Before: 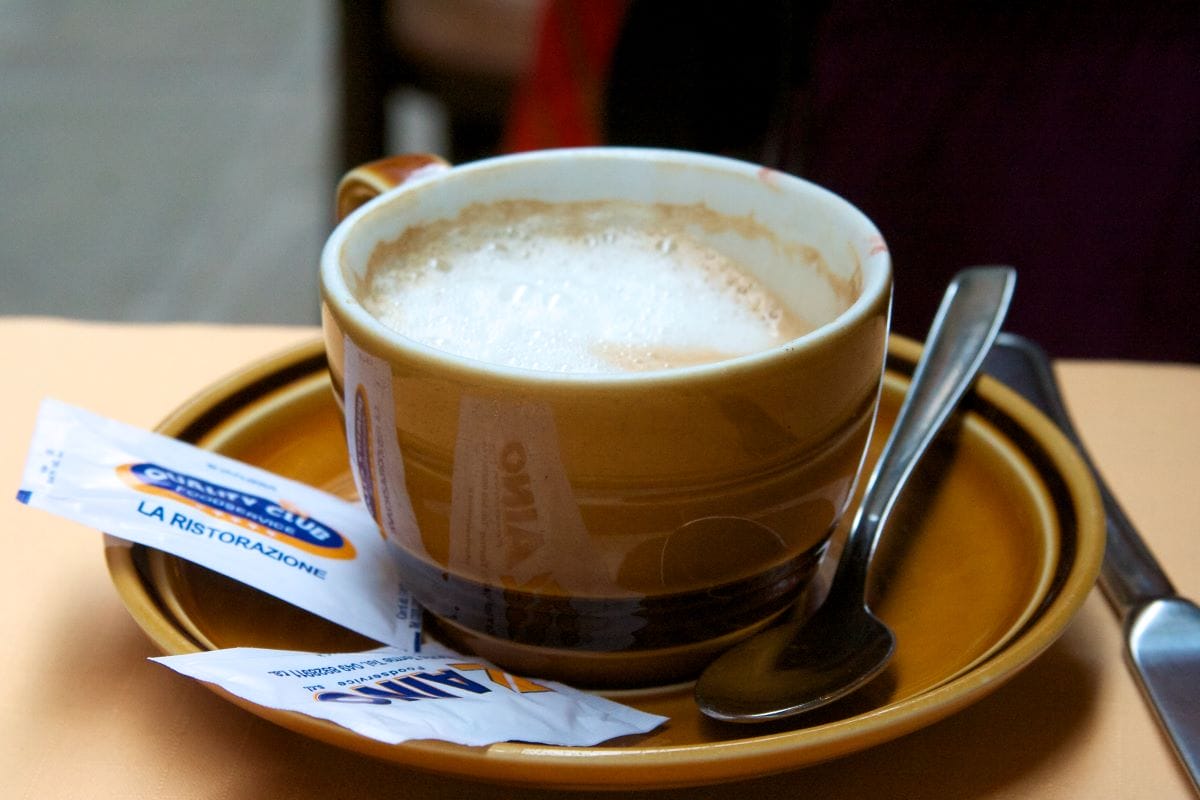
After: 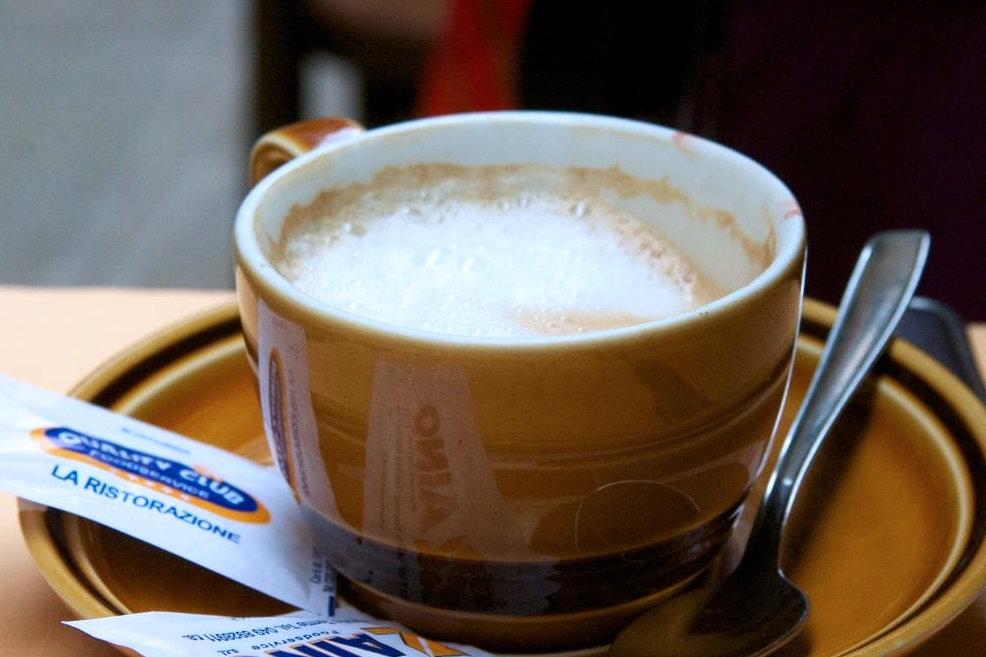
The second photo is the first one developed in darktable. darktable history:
color calibration: illuminant as shot in camera, x 0.358, y 0.373, temperature 4628.91 K
crop and rotate: left 7.196%, top 4.574%, right 10.605%, bottom 13.178%
